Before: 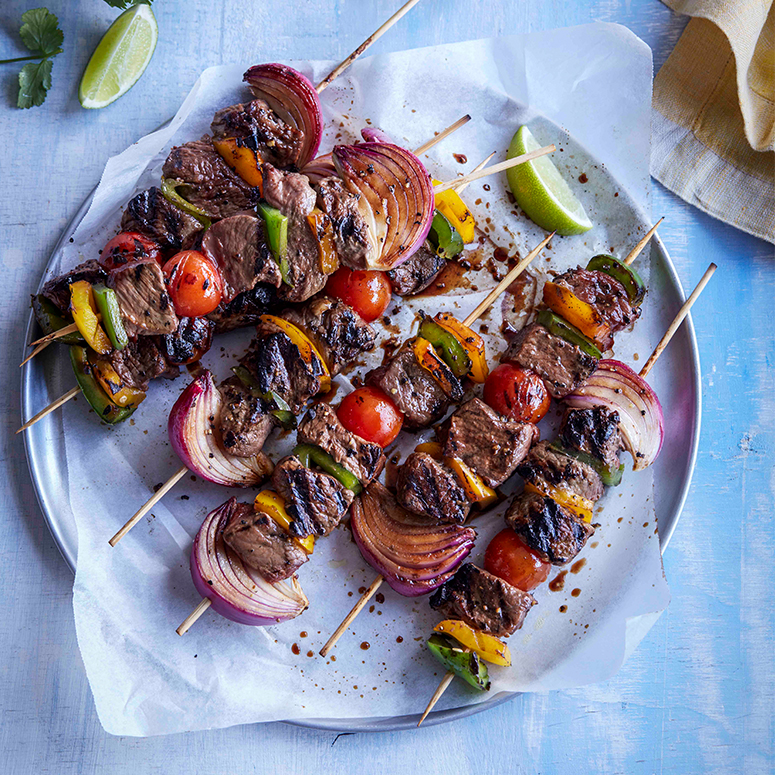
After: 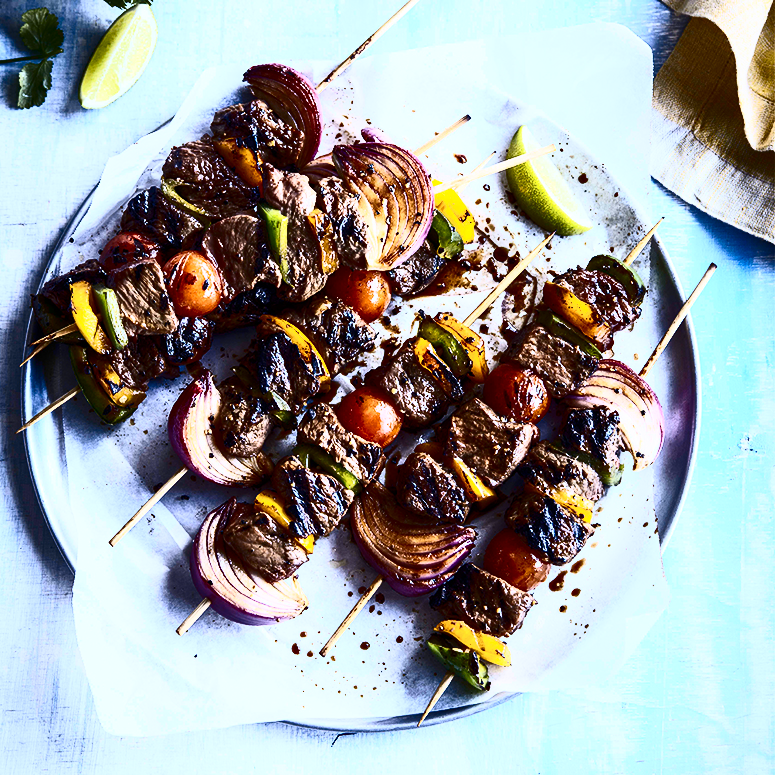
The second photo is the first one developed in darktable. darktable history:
contrast brightness saturation: contrast 0.93, brightness 0.2
color contrast: green-magenta contrast 0.85, blue-yellow contrast 1.25, unbound 0
